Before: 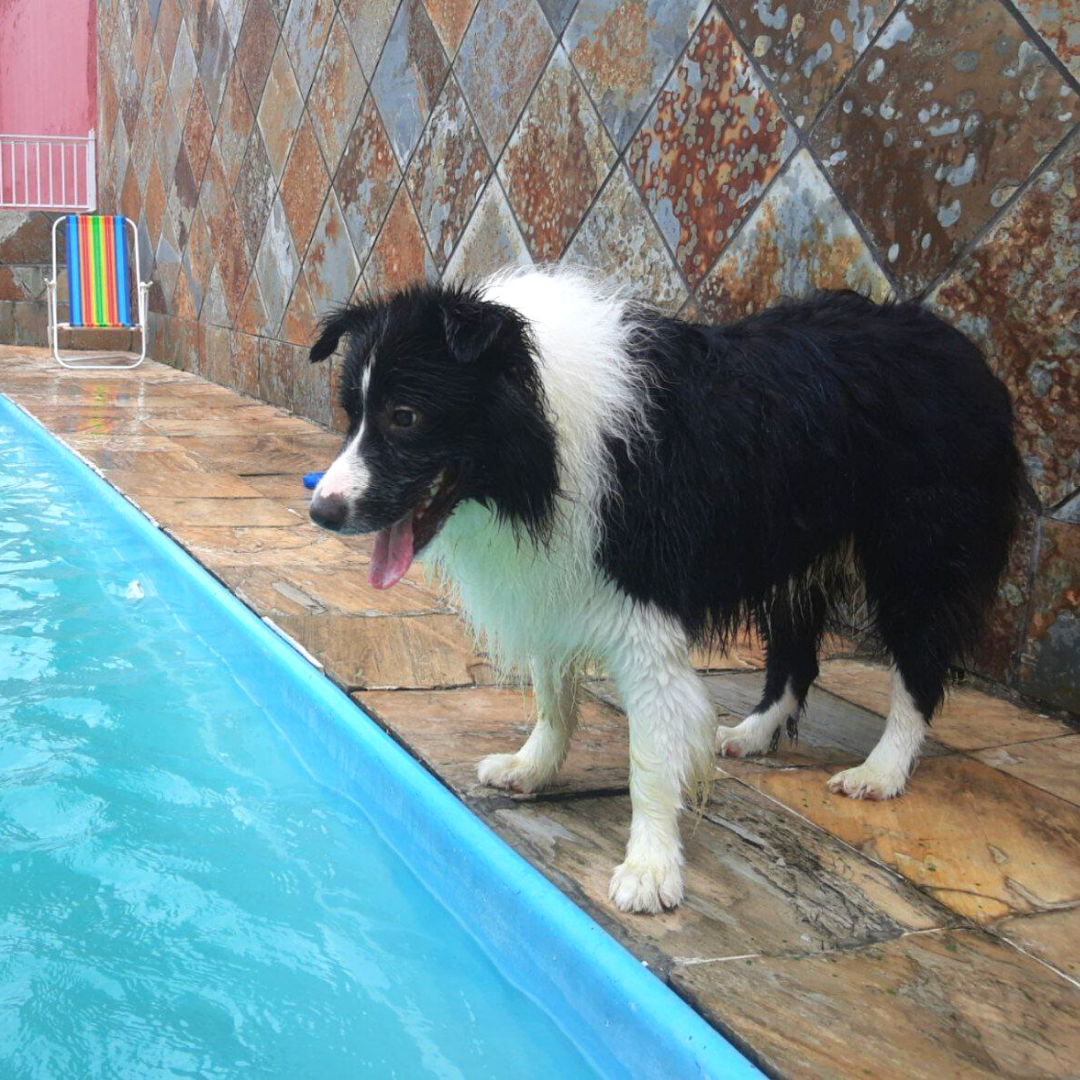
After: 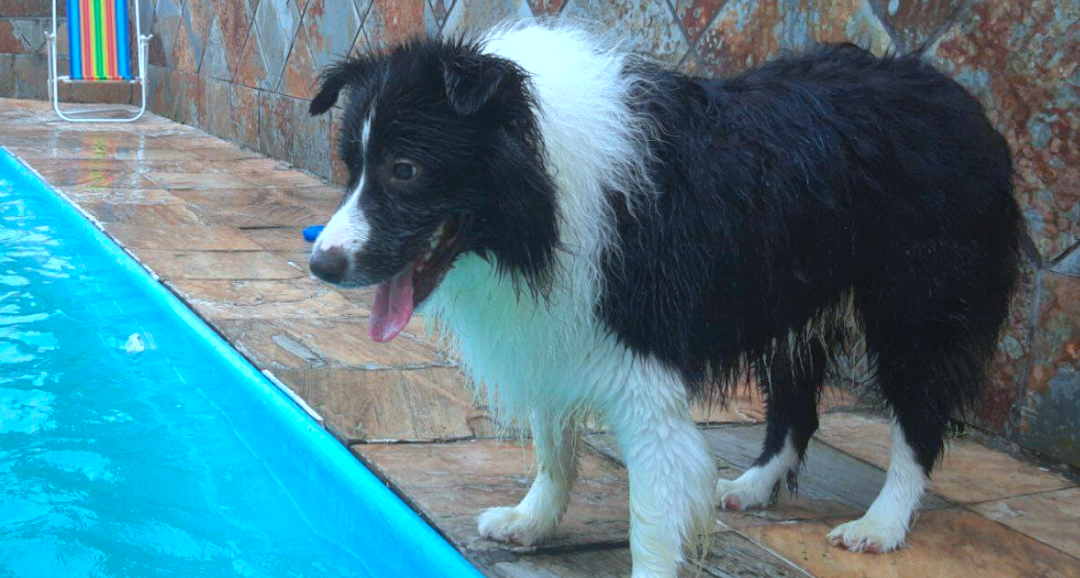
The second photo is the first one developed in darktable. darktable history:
shadows and highlights: on, module defaults
color correction: highlights a* -9.73, highlights b* -21.22
crop and rotate: top 23.043%, bottom 23.437%
